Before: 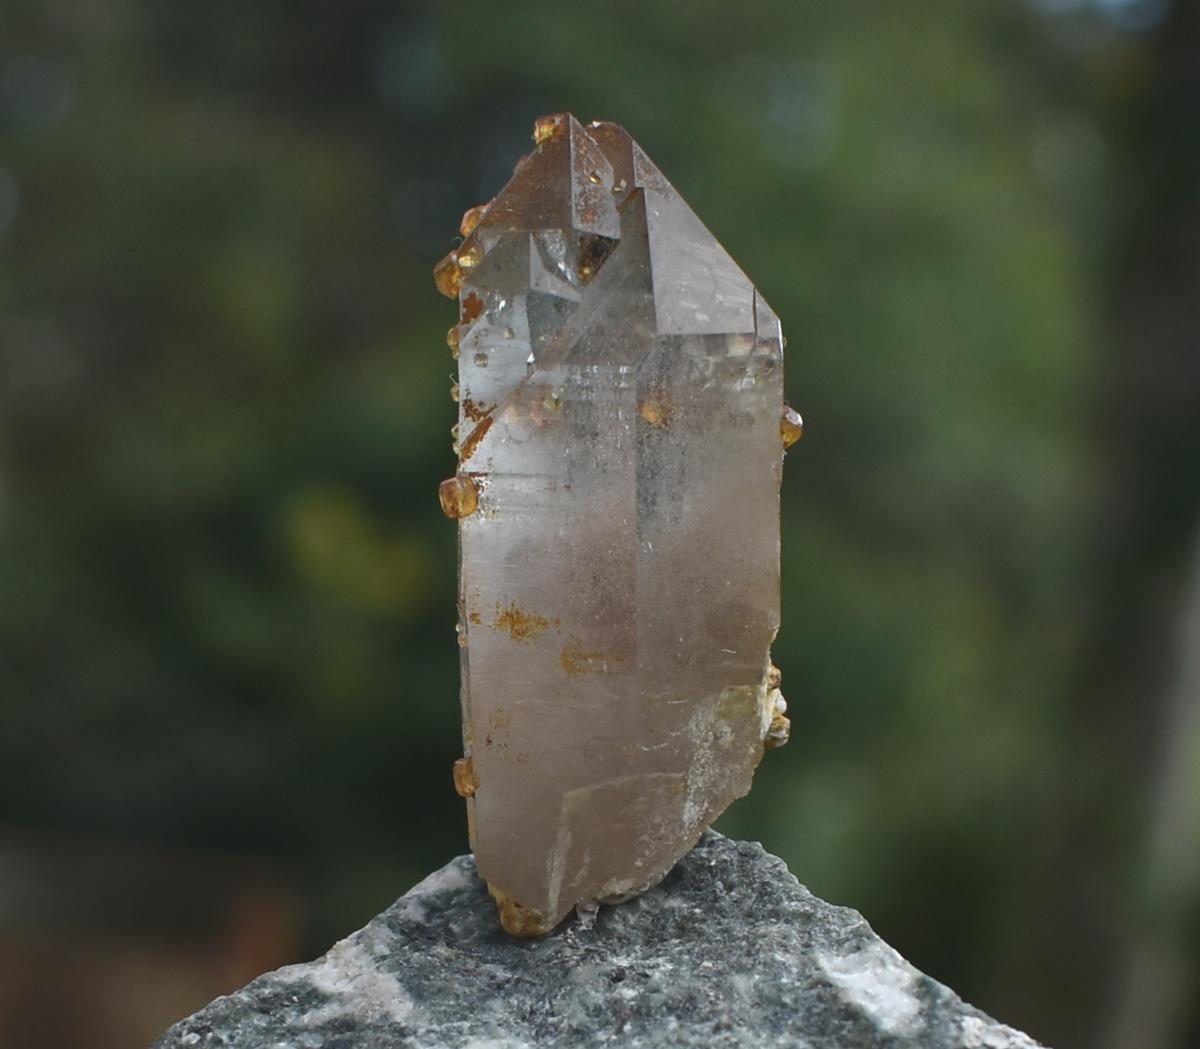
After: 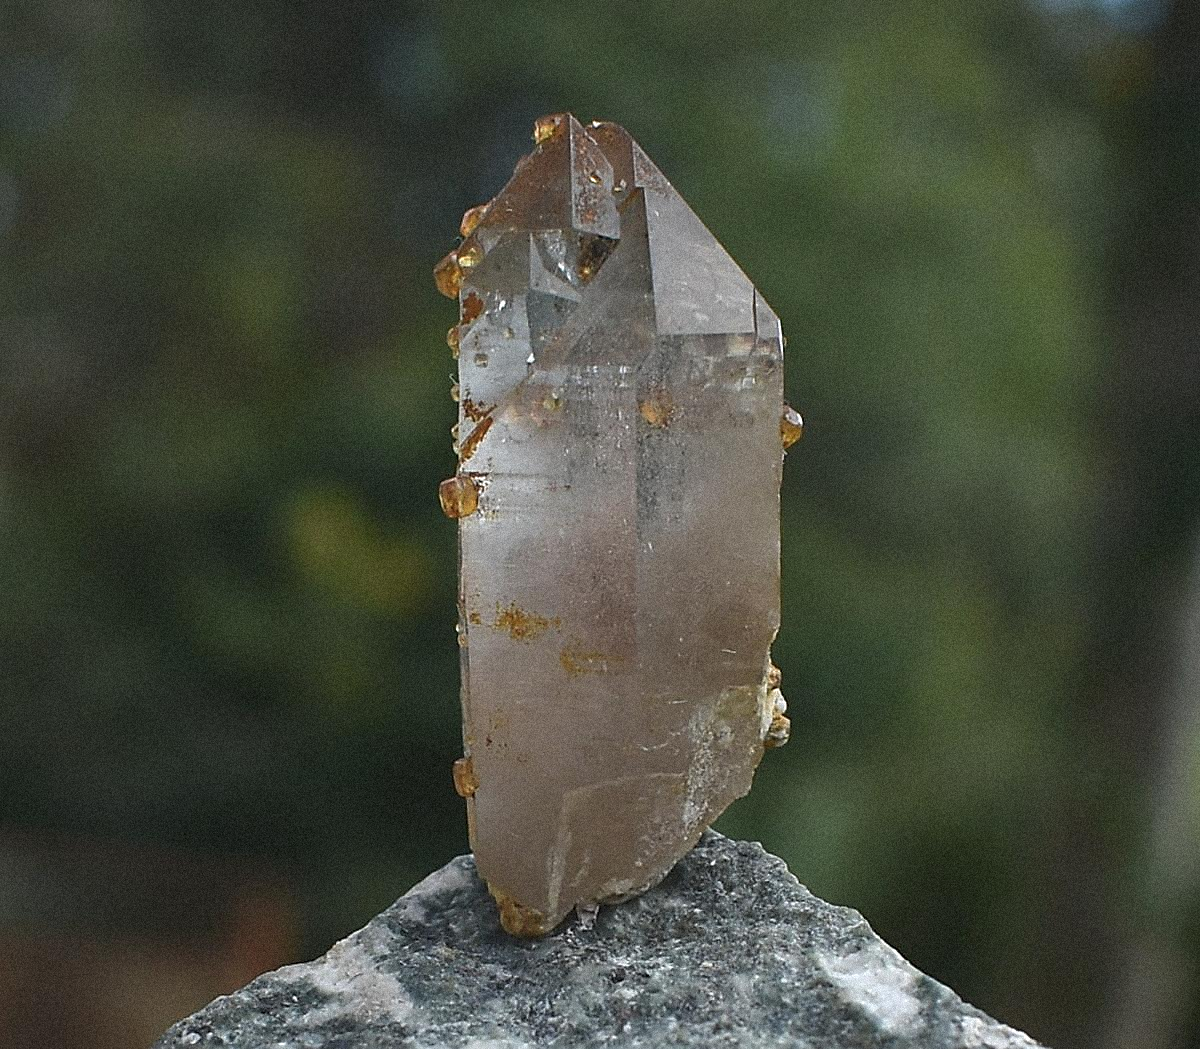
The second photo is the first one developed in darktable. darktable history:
sharpen: radius 1.4, amount 1.25, threshold 0.7
grain: strength 35%, mid-tones bias 0%
